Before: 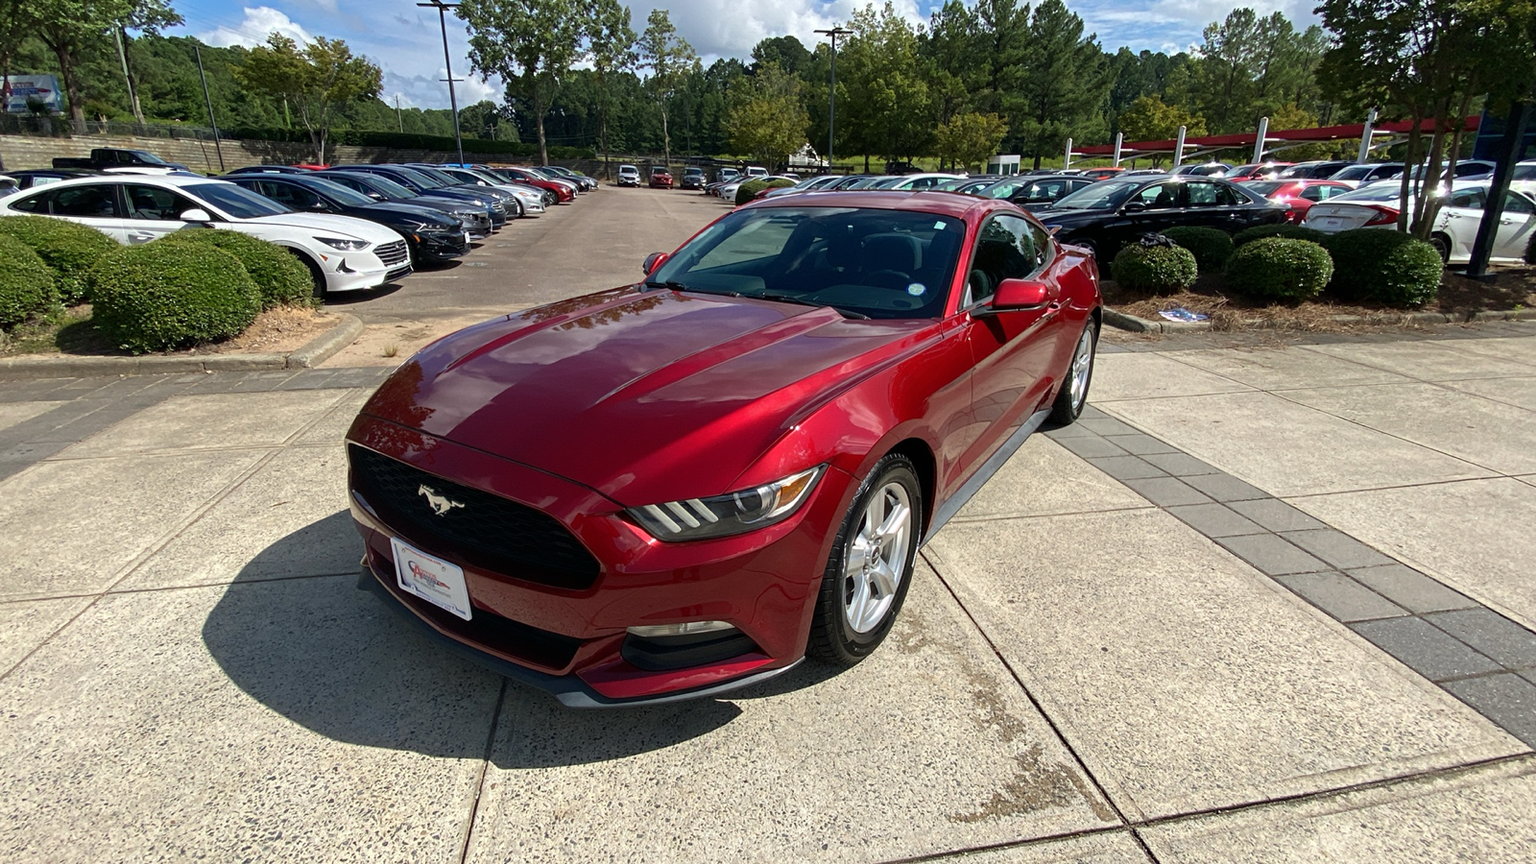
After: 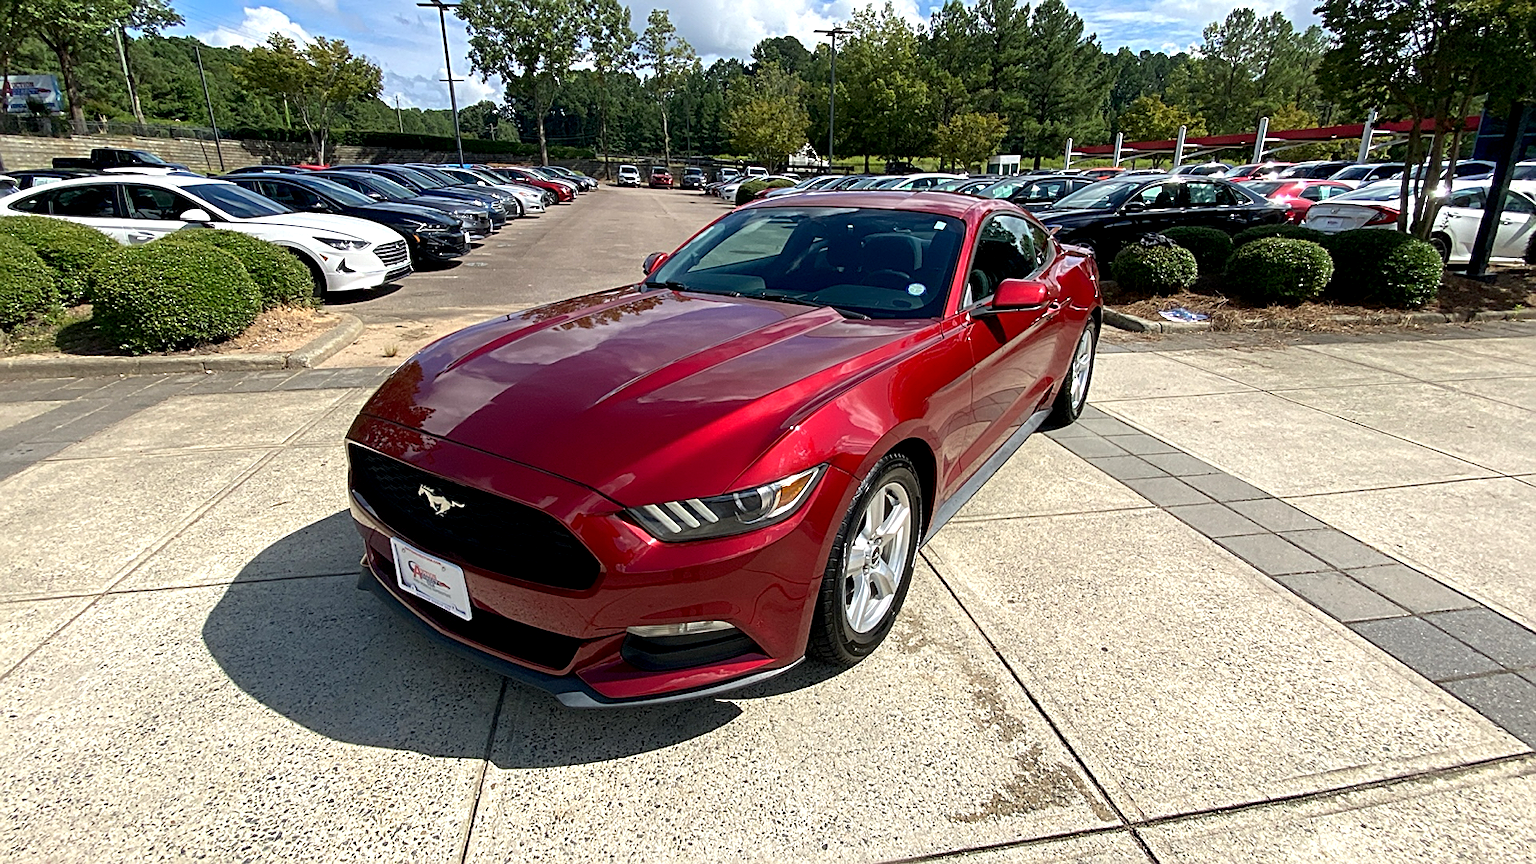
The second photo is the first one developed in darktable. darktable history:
exposure: black level correction 0.003, exposure 0.383 EV, compensate highlight preservation false
sharpen: on, module defaults
